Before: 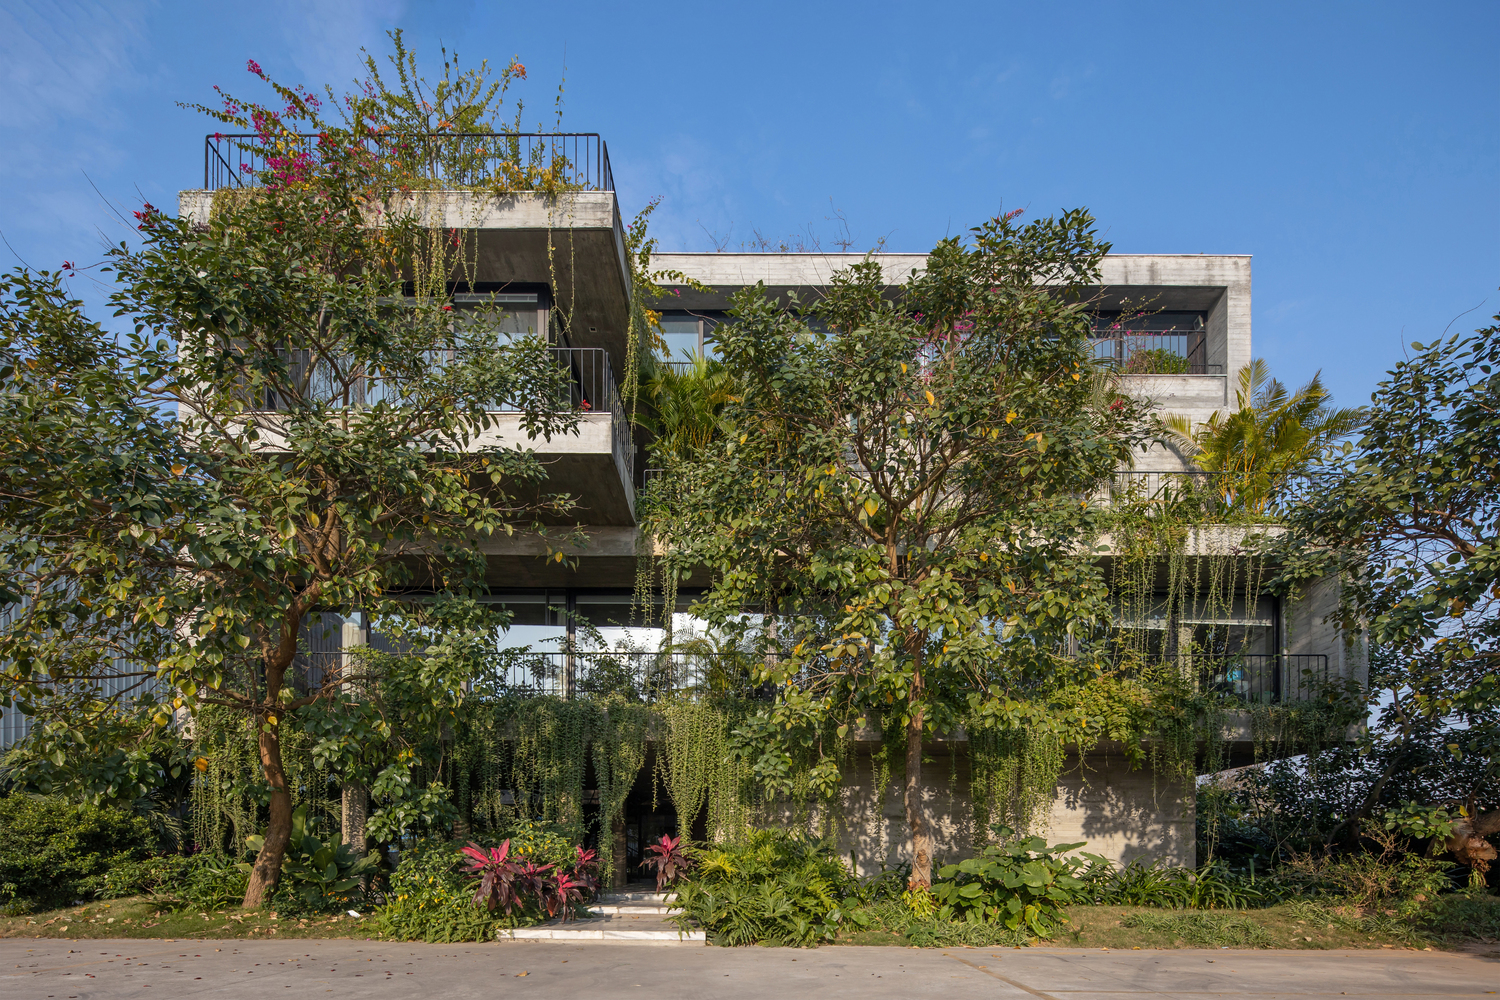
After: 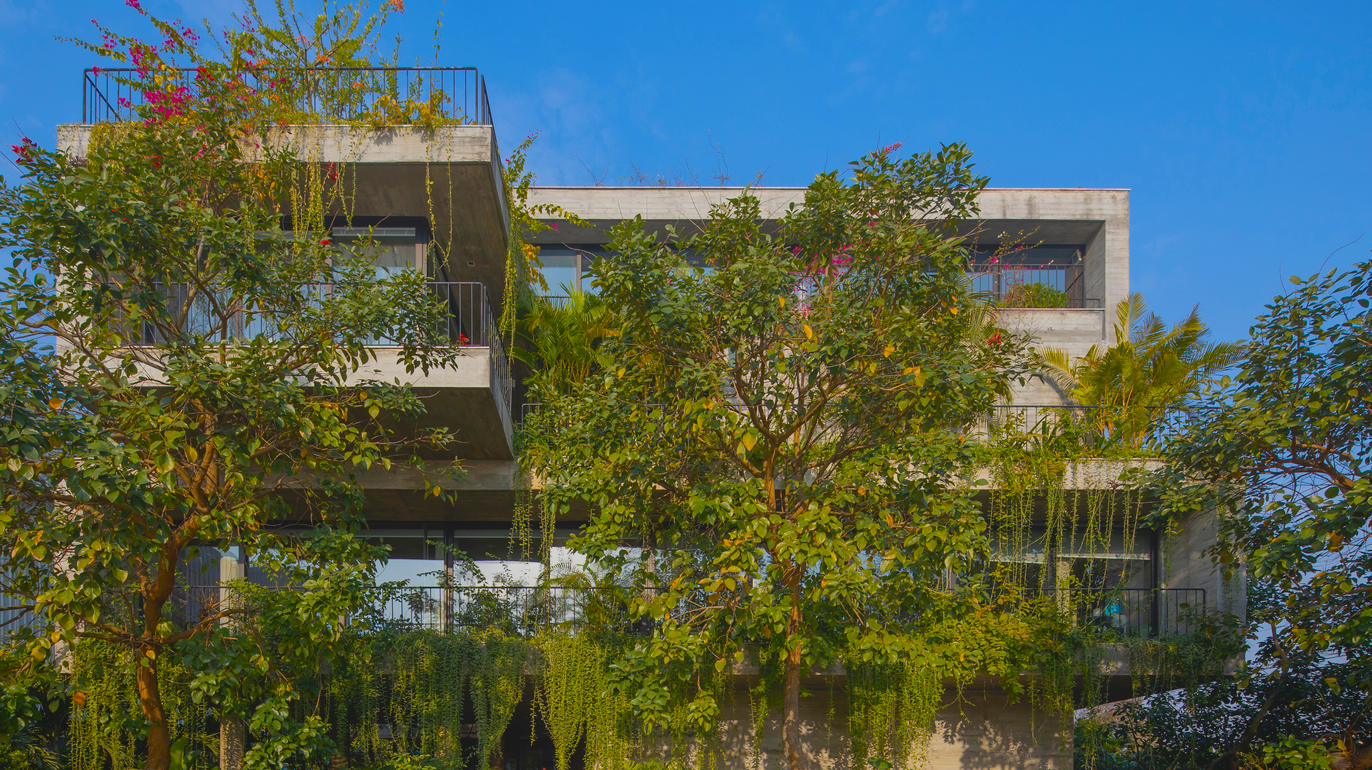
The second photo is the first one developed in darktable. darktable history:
local contrast: detail 69%
velvia: strength 32%, mid-tones bias 0.2
crop: left 8.155%, top 6.611%, bottom 15.385%
